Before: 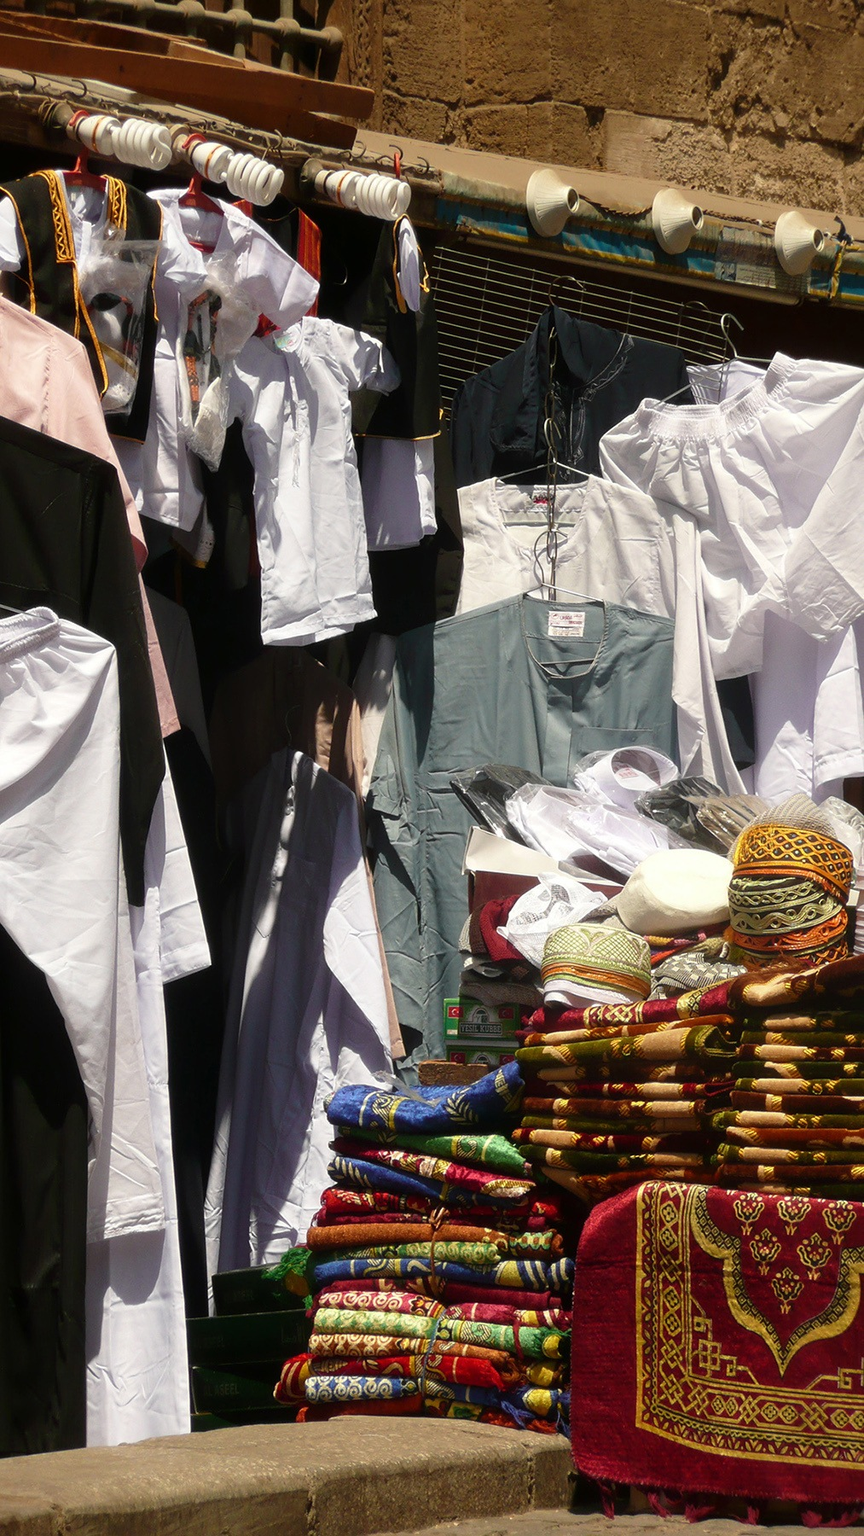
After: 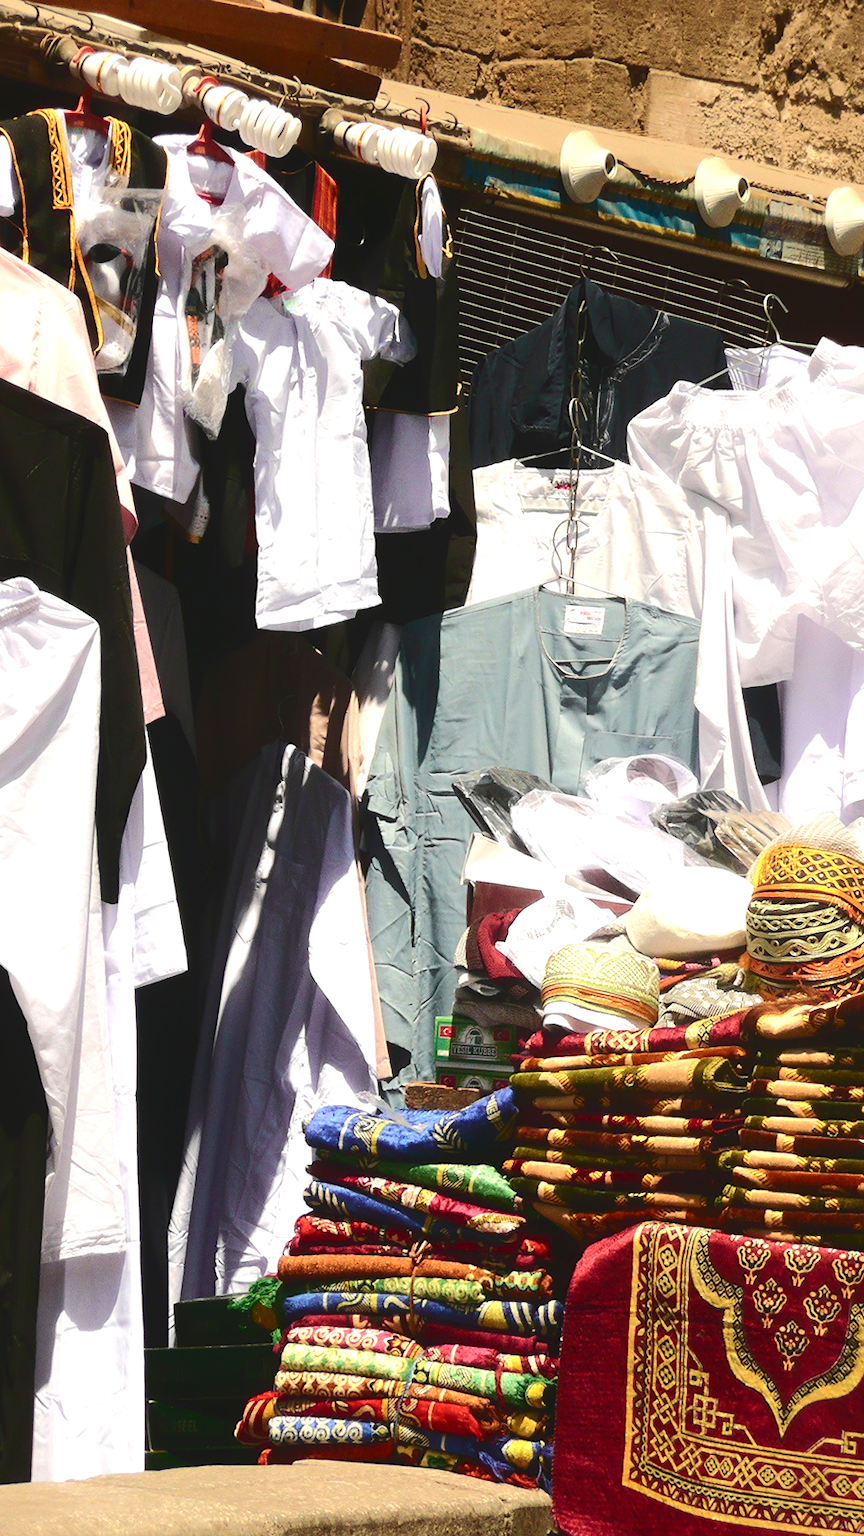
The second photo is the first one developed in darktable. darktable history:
crop and rotate: angle -2.42°
exposure: exposure 0.764 EV, compensate highlight preservation false
velvia: strength 8.84%
tone curve: curves: ch0 [(0, 0) (0.003, 0.062) (0.011, 0.07) (0.025, 0.083) (0.044, 0.094) (0.069, 0.105) (0.1, 0.117) (0.136, 0.136) (0.177, 0.164) (0.224, 0.201) (0.277, 0.256) (0.335, 0.335) (0.399, 0.424) (0.468, 0.529) (0.543, 0.641) (0.623, 0.725) (0.709, 0.787) (0.801, 0.849) (0.898, 0.917) (1, 1)], color space Lab, independent channels, preserve colors none
